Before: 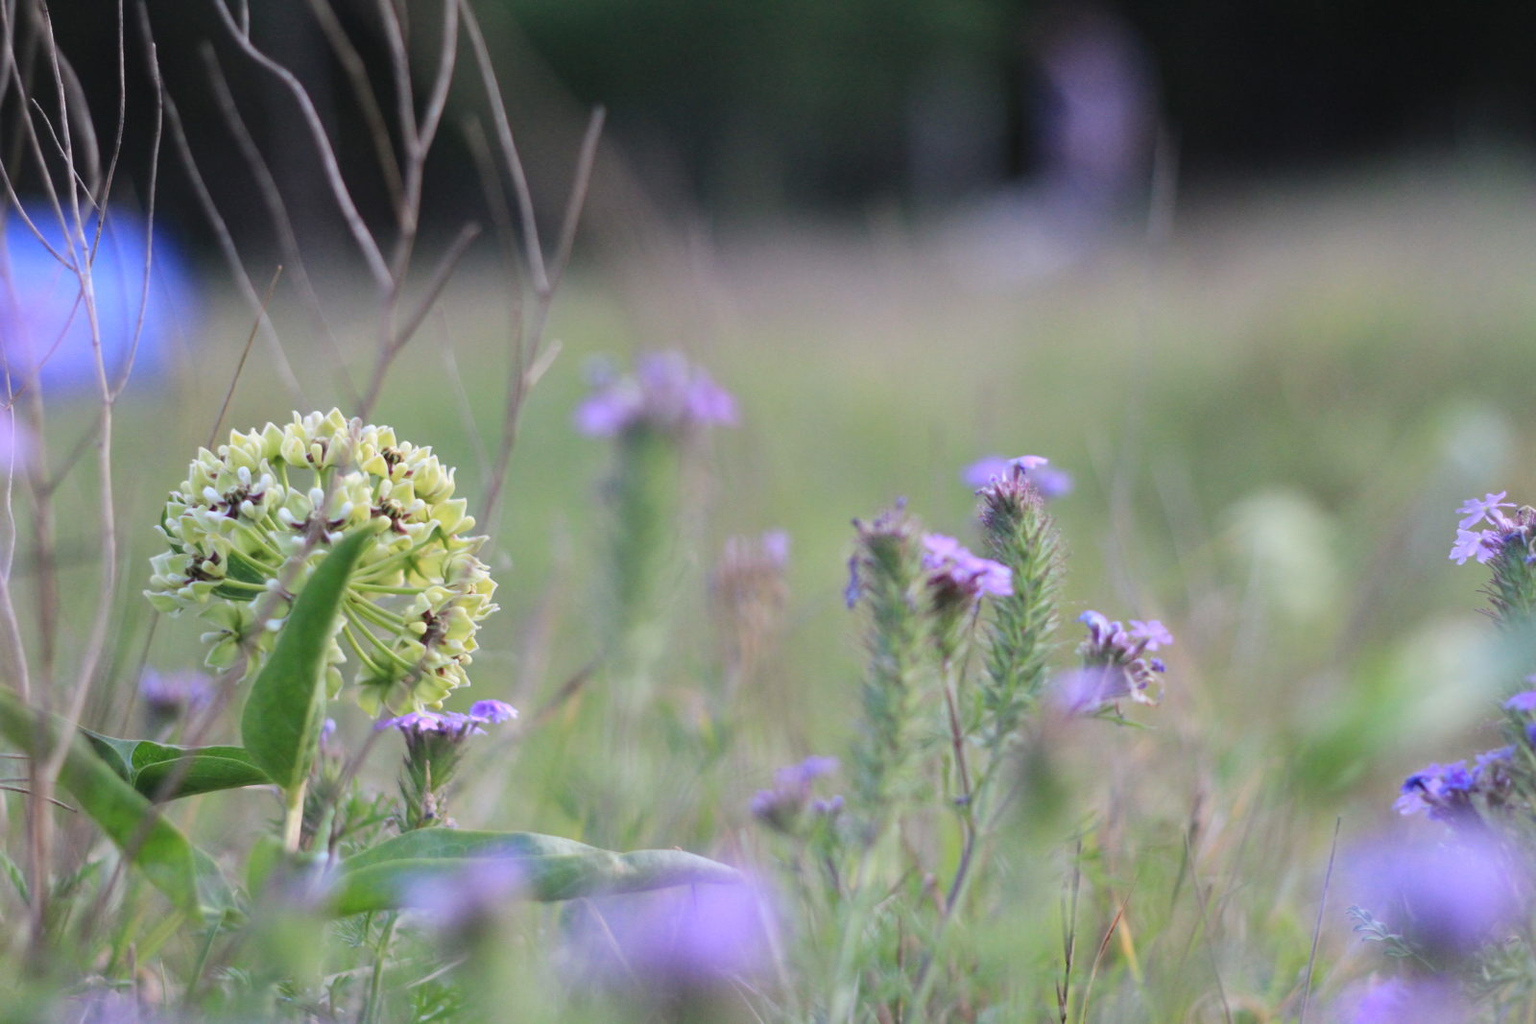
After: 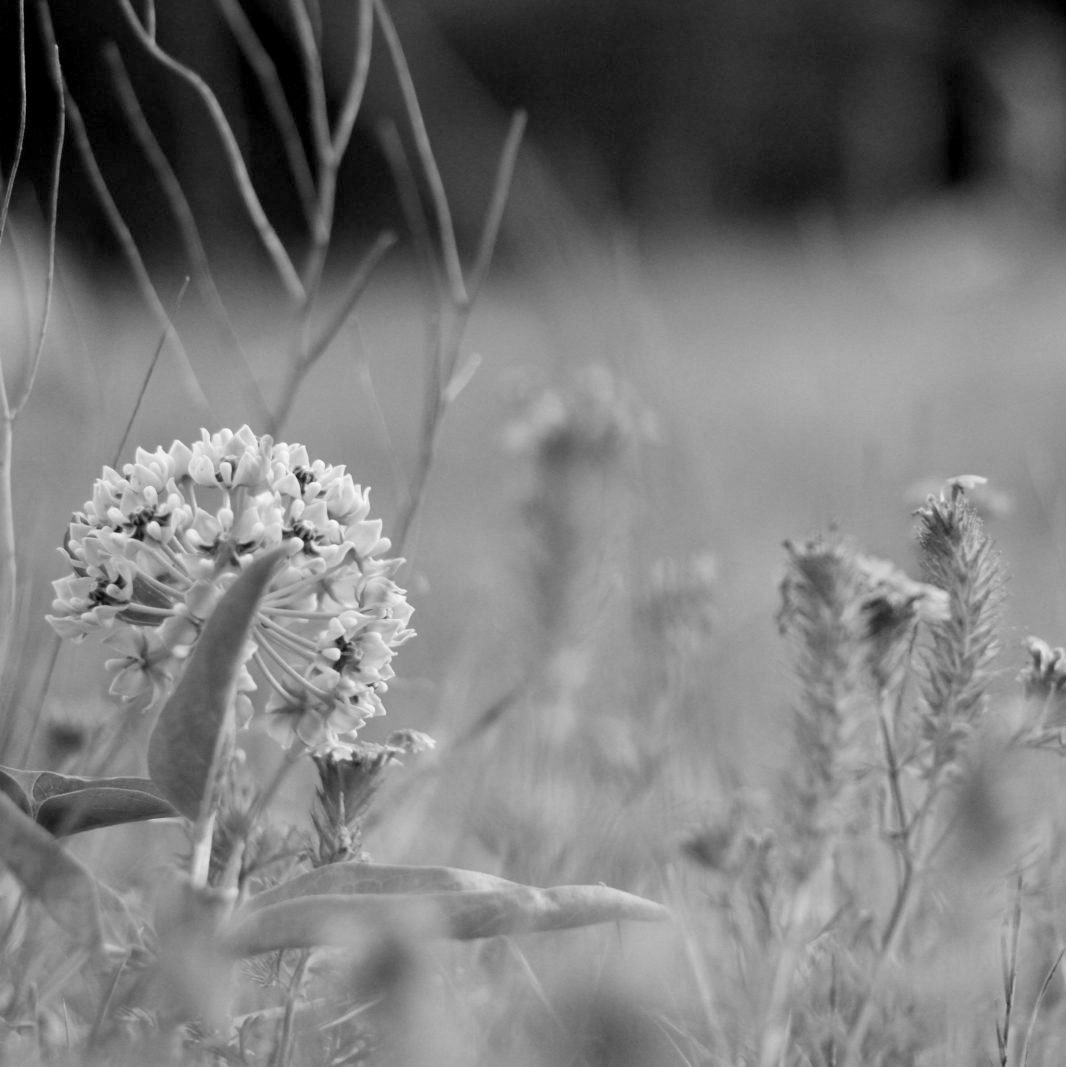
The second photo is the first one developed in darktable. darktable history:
monochrome: on, module defaults
white balance: red 1, blue 1
crop and rotate: left 6.617%, right 26.717%
exposure: black level correction 0.009, exposure 0.014 EV, compensate highlight preservation false
local contrast: mode bilateral grid, contrast 10, coarseness 25, detail 115%, midtone range 0.2
